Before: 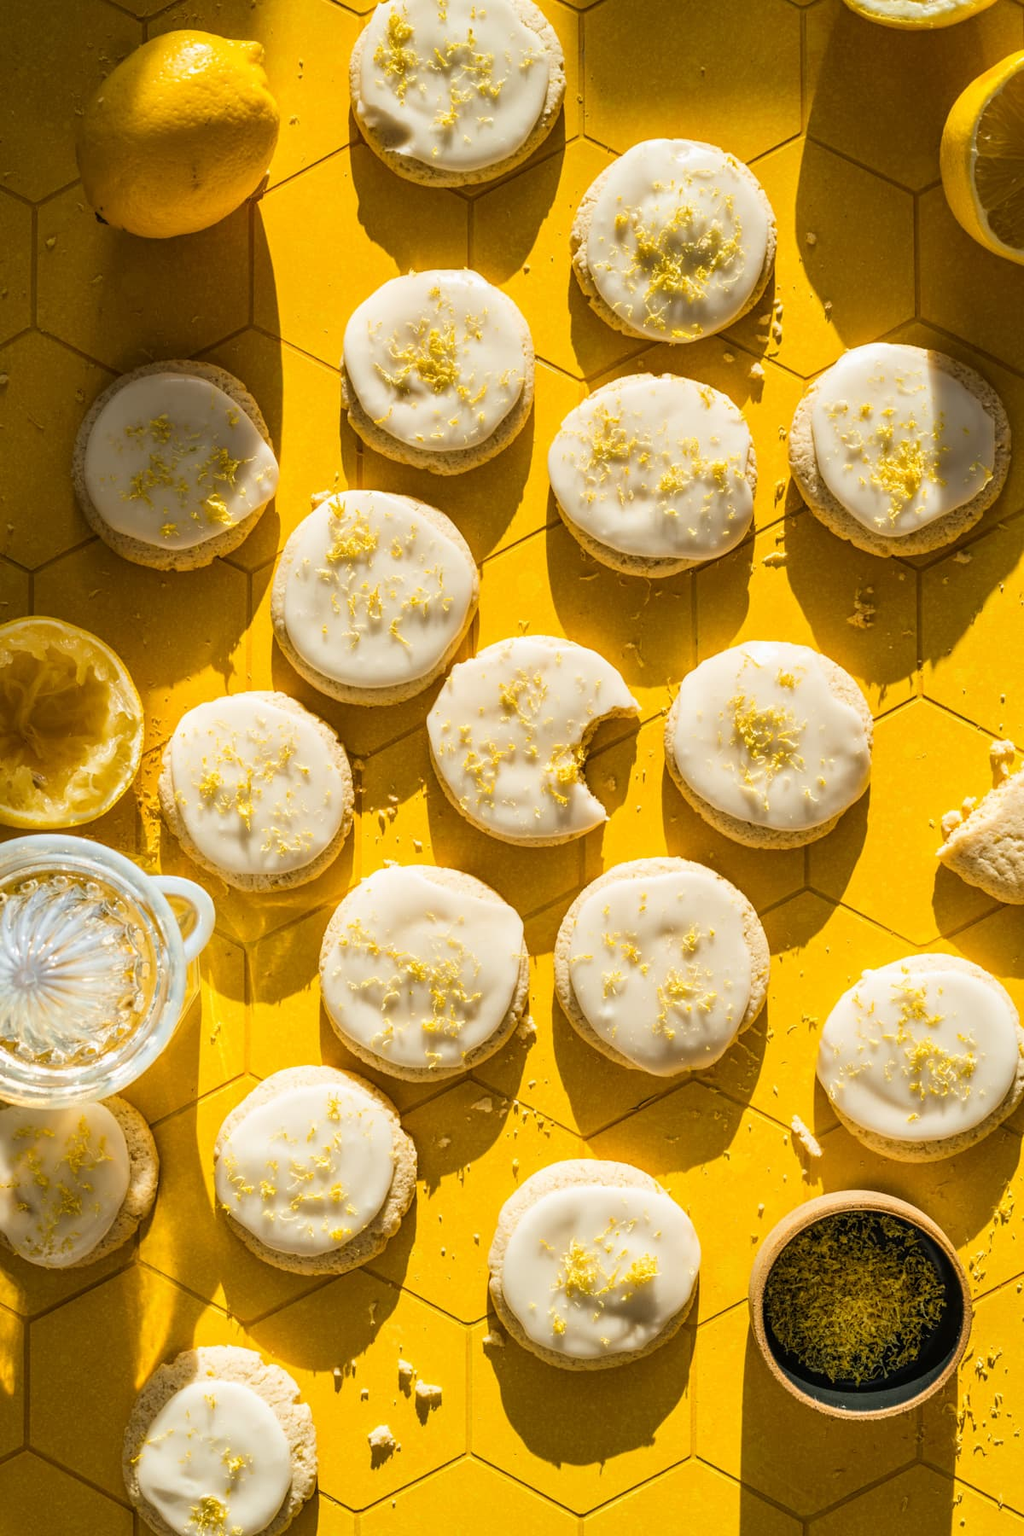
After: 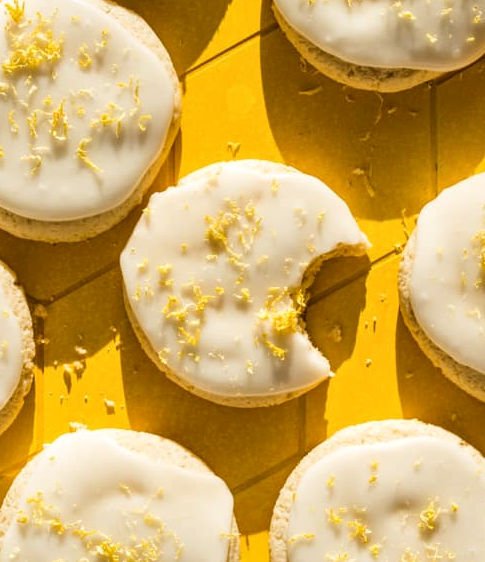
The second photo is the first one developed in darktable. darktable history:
local contrast: mode bilateral grid, contrast 19, coarseness 51, detail 120%, midtone range 0.2
crop: left 31.72%, top 32.553%, right 27.822%, bottom 36.215%
